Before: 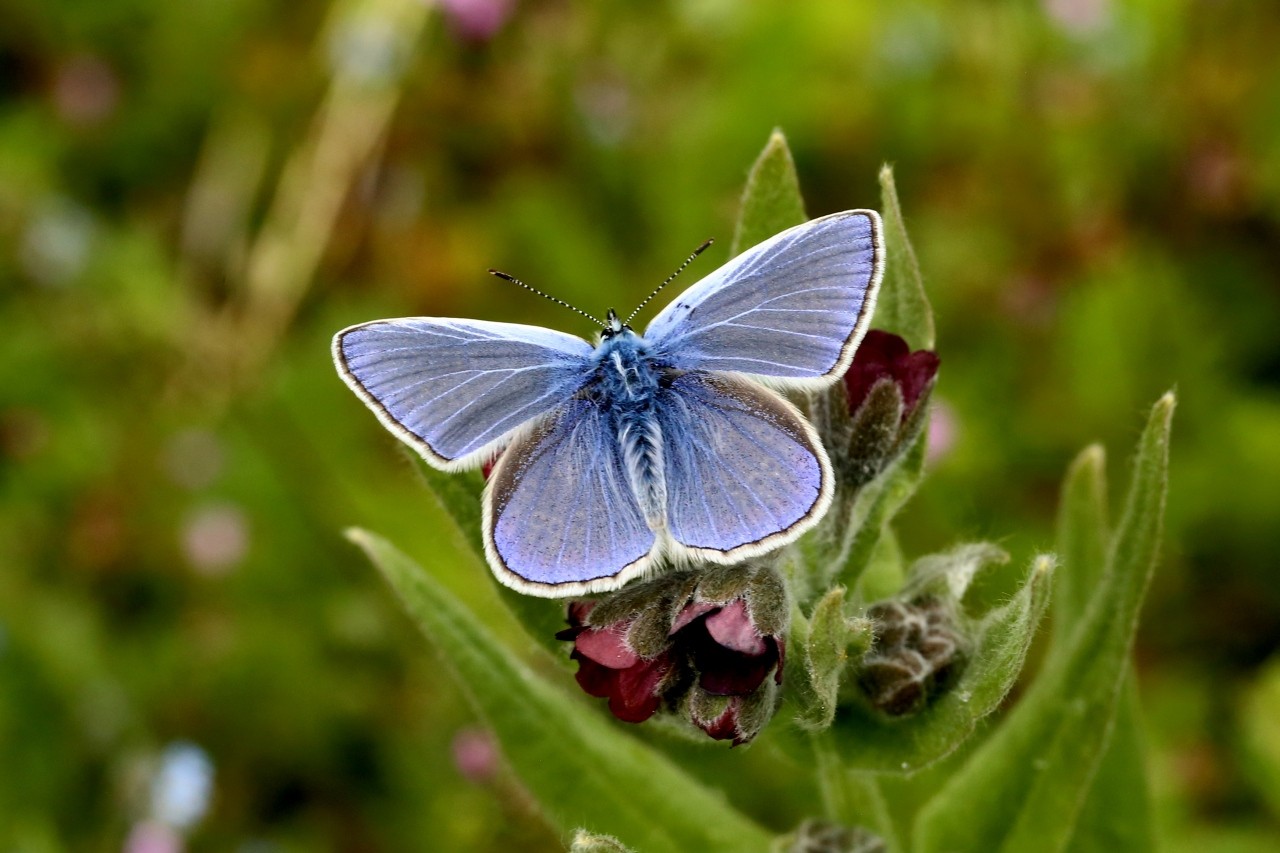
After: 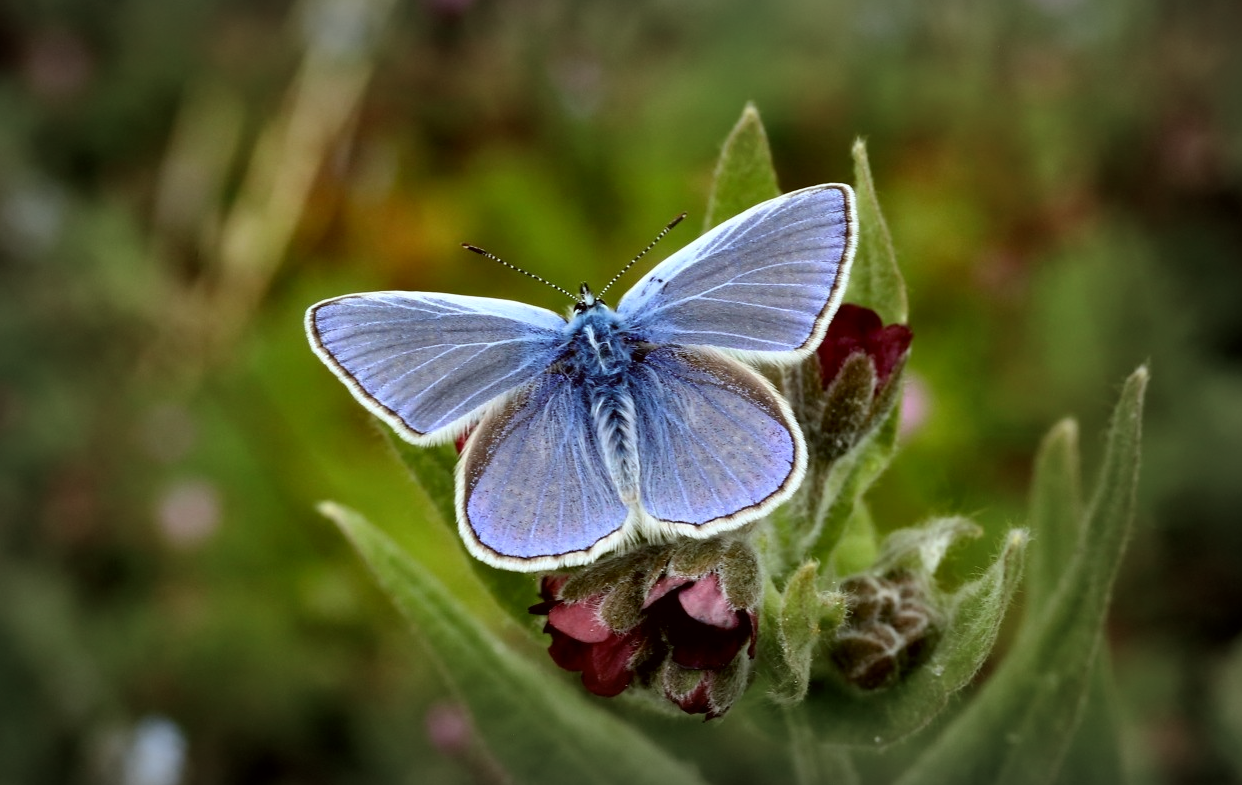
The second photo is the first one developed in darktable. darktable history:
crop: left 2.123%, top 3.088%, right 0.779%, bottom 4.841%
color correction: highlights a* -3.45, highlights b* -6.19, shadows a* 3.06, shadows b* 5.16
vignetting: fall-off start 53.22%, automatic ratio true, width/height ratio 1.313, shape 0.222
